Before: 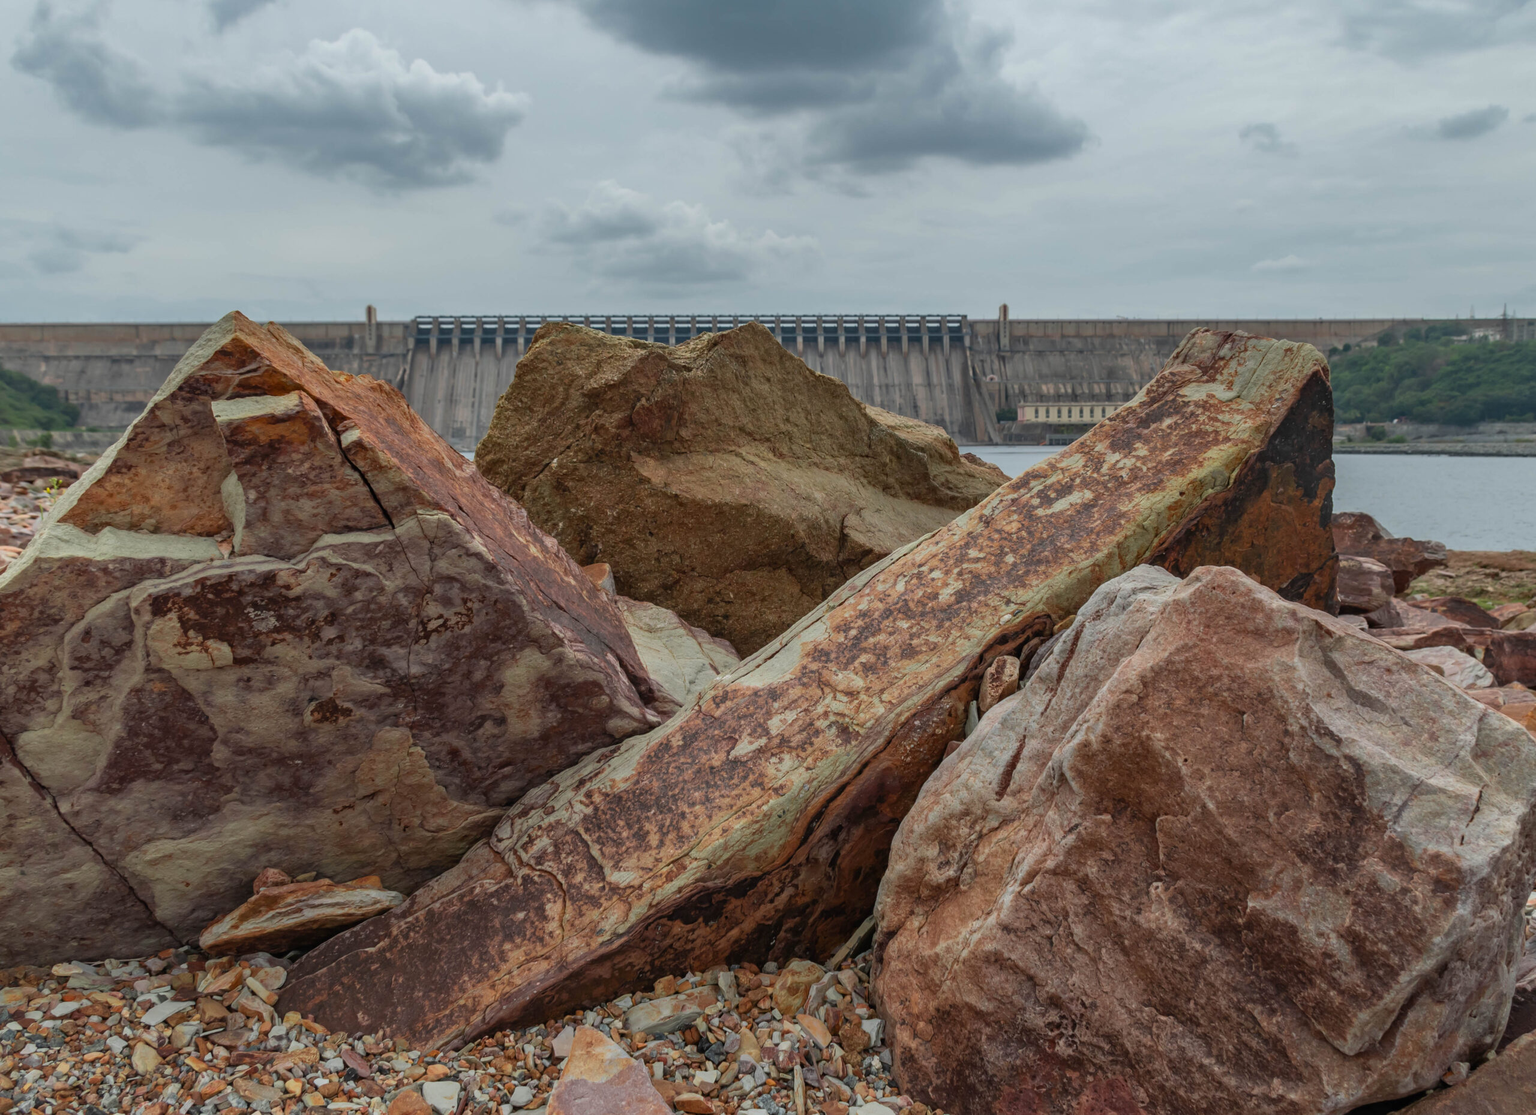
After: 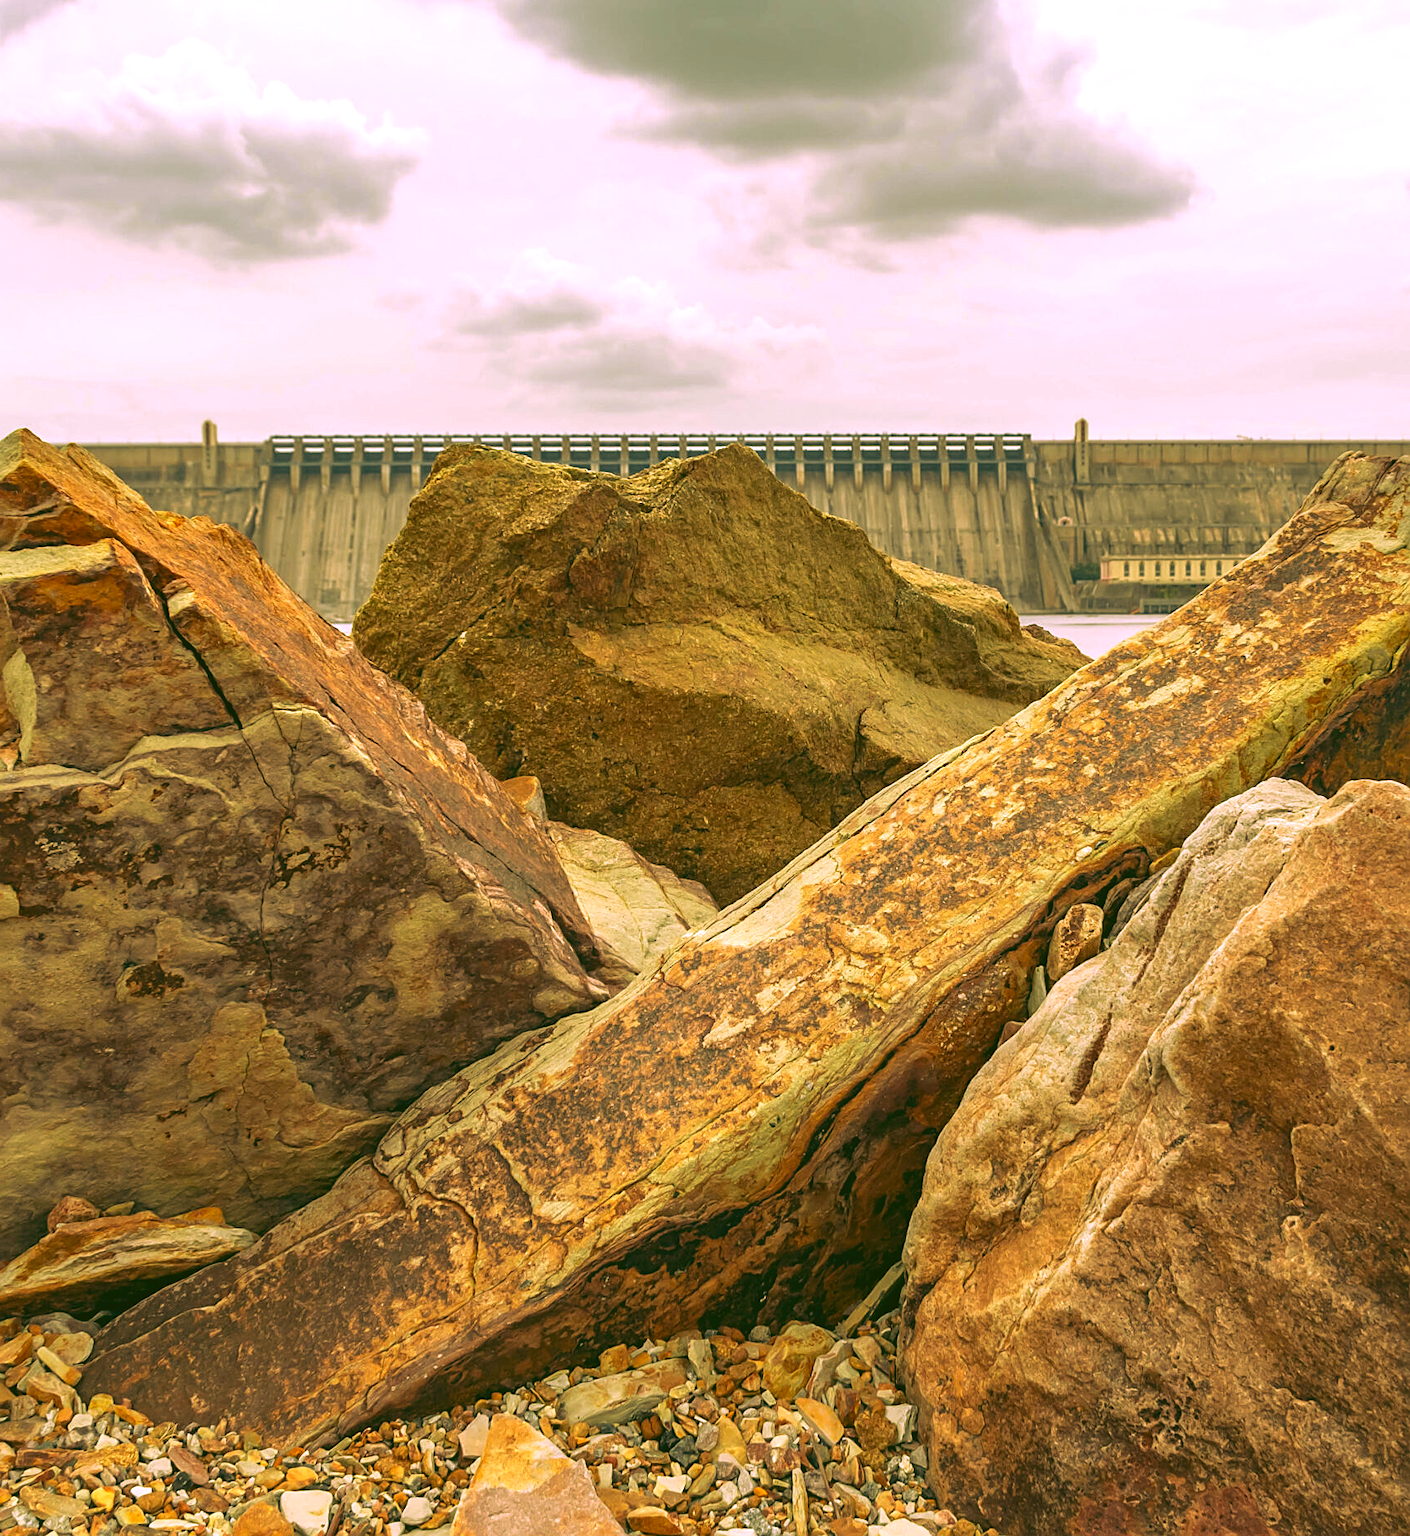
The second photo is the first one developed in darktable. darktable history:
rgb curve: curves: ch0 [(0.123, 0.061) (0.995, 0.887)]; ch1 [(0.06, 0.116) (1, 0.906)]; ch2 [(0, 0) (0.824, 0.69) (1, 1)], mode RGB, independent channels, compensate middle gray true
exposure: black level correction 0, exposure 1.3 EV, compensate exposure bias true, compensate highlight preservation false
sharpen: on, module defaults
color correction: highlights a* 15, highlights b* 31.55
crop and rotate: left 14.292%, right 19.041%
